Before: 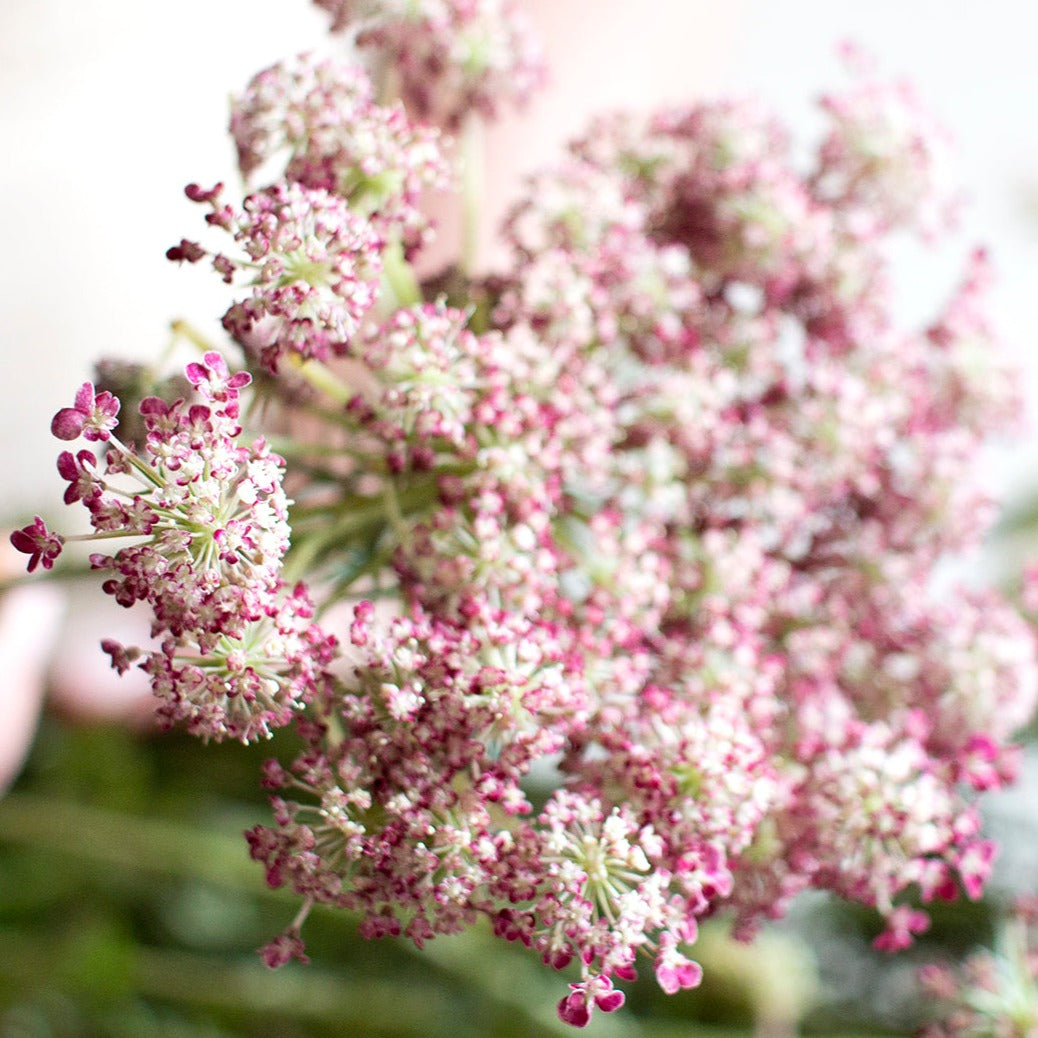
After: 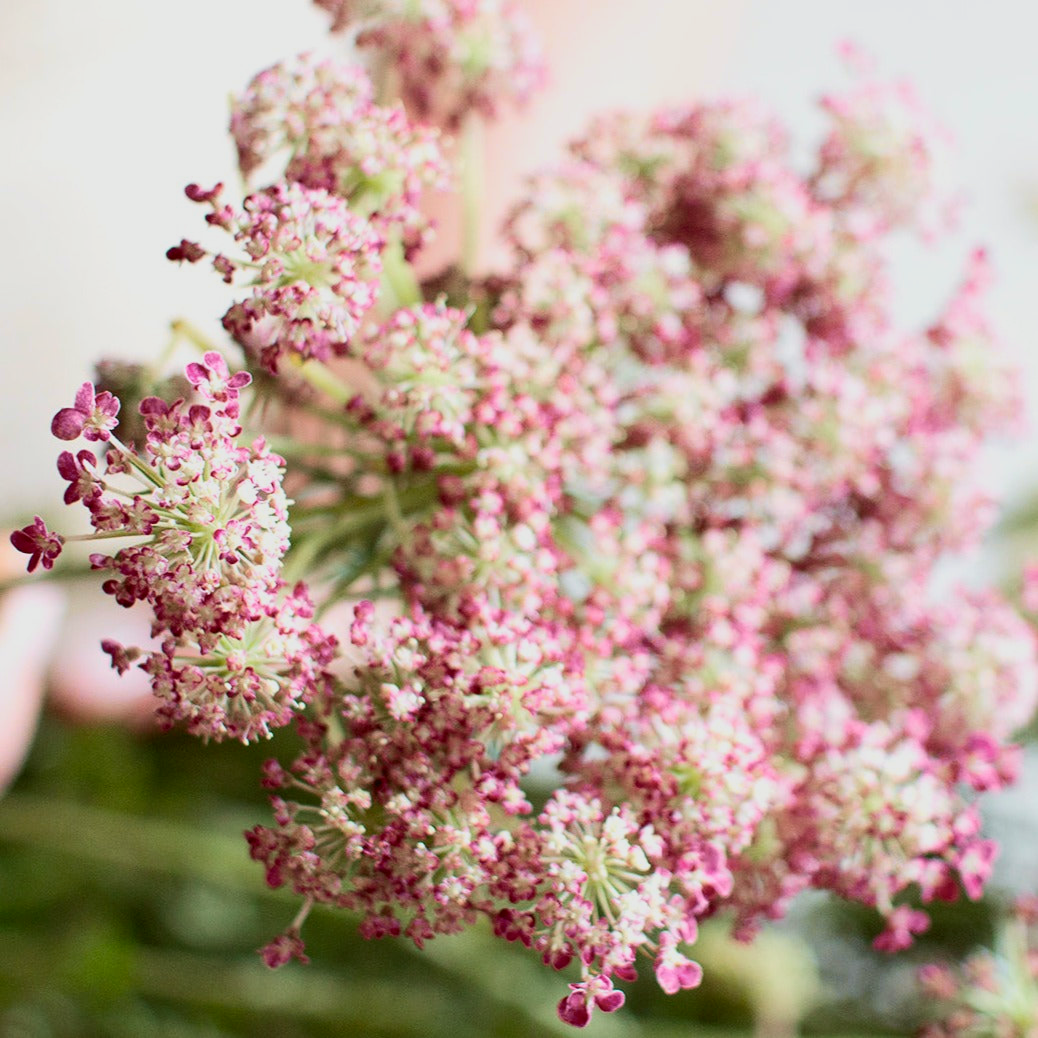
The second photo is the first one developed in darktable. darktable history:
tone curve: curves: ch0 [(0, 0.014) (0.036, 0.047) (0.15, 0.156) (0.27, 0.258) (0.511, 0.506) (0.761, 0.741) (1, 0.919)]; ch1 [(0, 0) (0.179, 0.173) (0.322, 0.32) (0.429, 0.431) (0.502, 0.5) (0.519, 0.522) (0.562, 0.575) (0.631, 0.65) (0.72, 0.692) (1, 1)]; ch2 [(0, 0) (0.29, 0.295) (0.404, 0.436) (0.497, 0.498) (0.533, 0.556) (0.599, 0.607) (0.696, 0.707) (1, 1)], color space Lab, independent channels, preserve colors none
